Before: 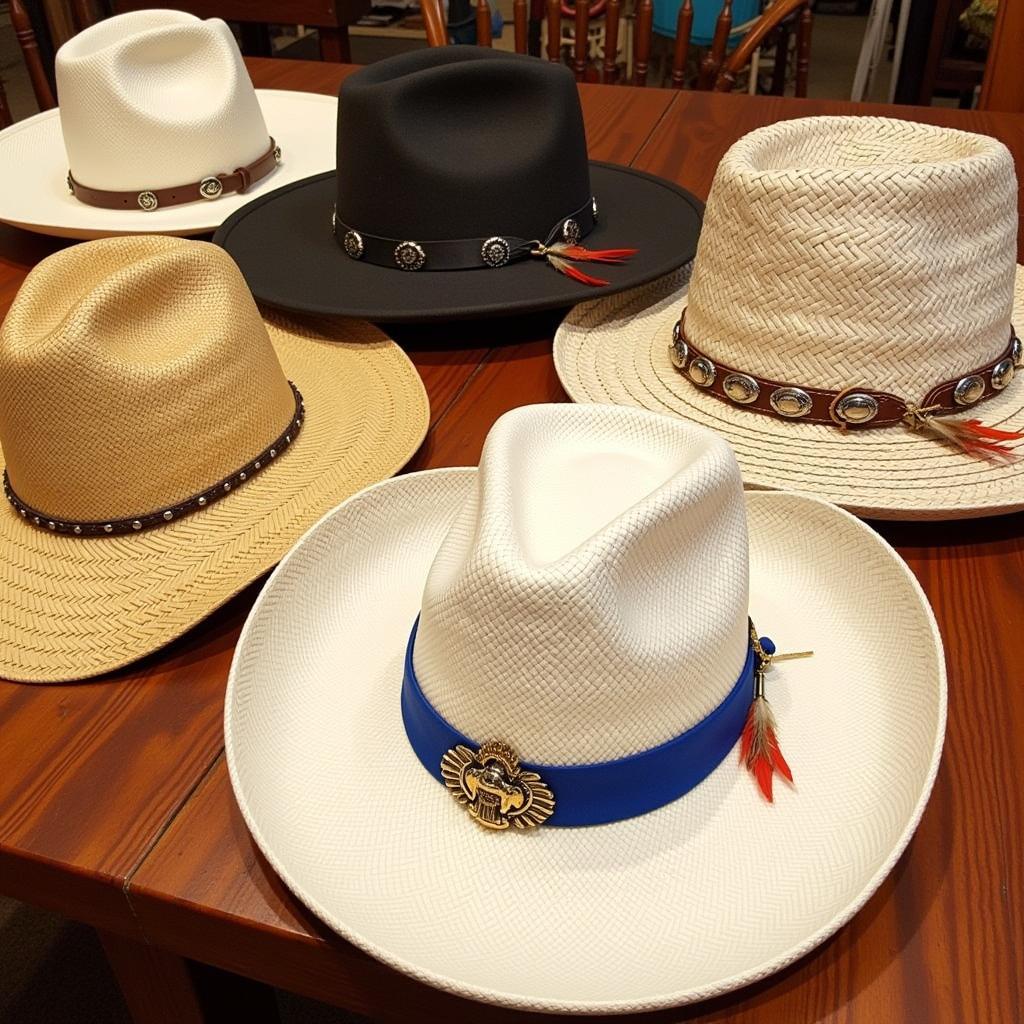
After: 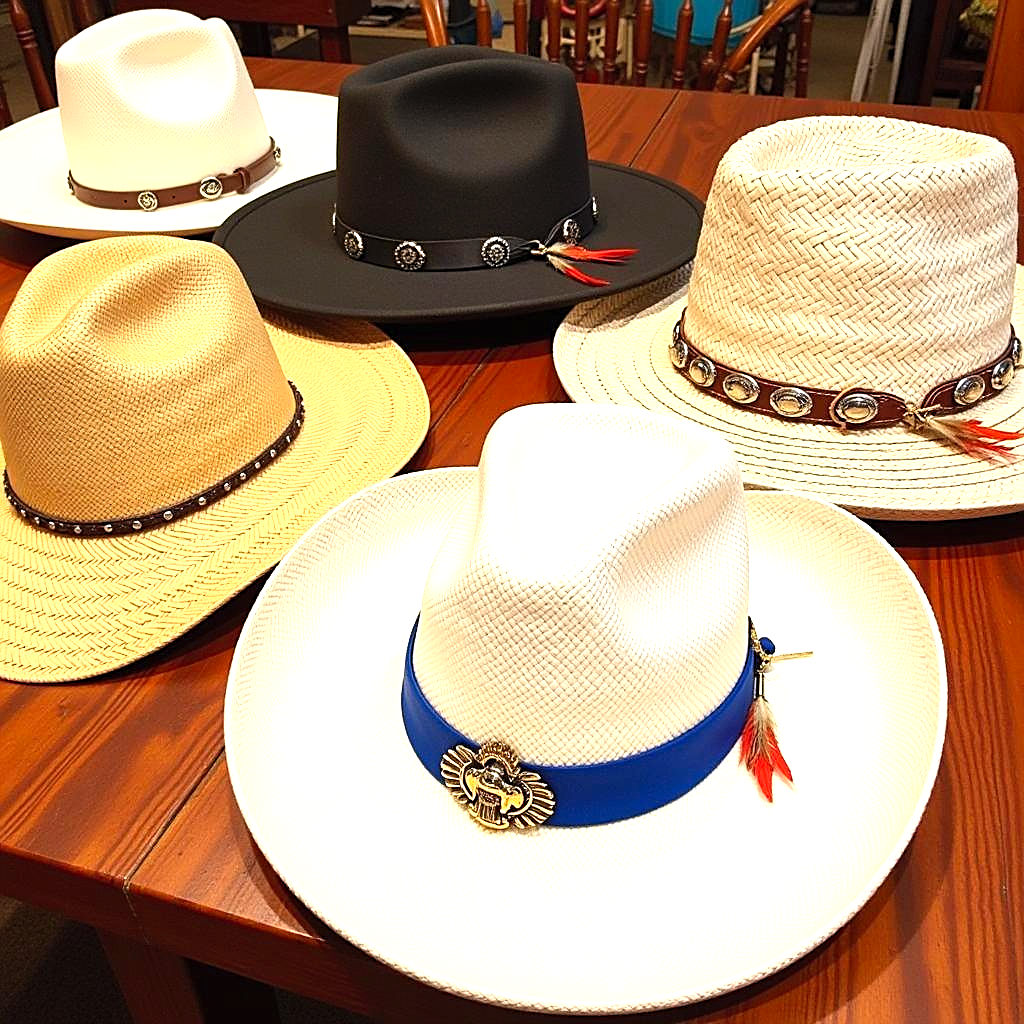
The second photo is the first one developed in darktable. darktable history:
levels: levels [0, 0.43, 0.859]
sharpen: on, module defaults
contrast brightness saturation: contrast 0.2, brightness 0.15, saturation 0.14
